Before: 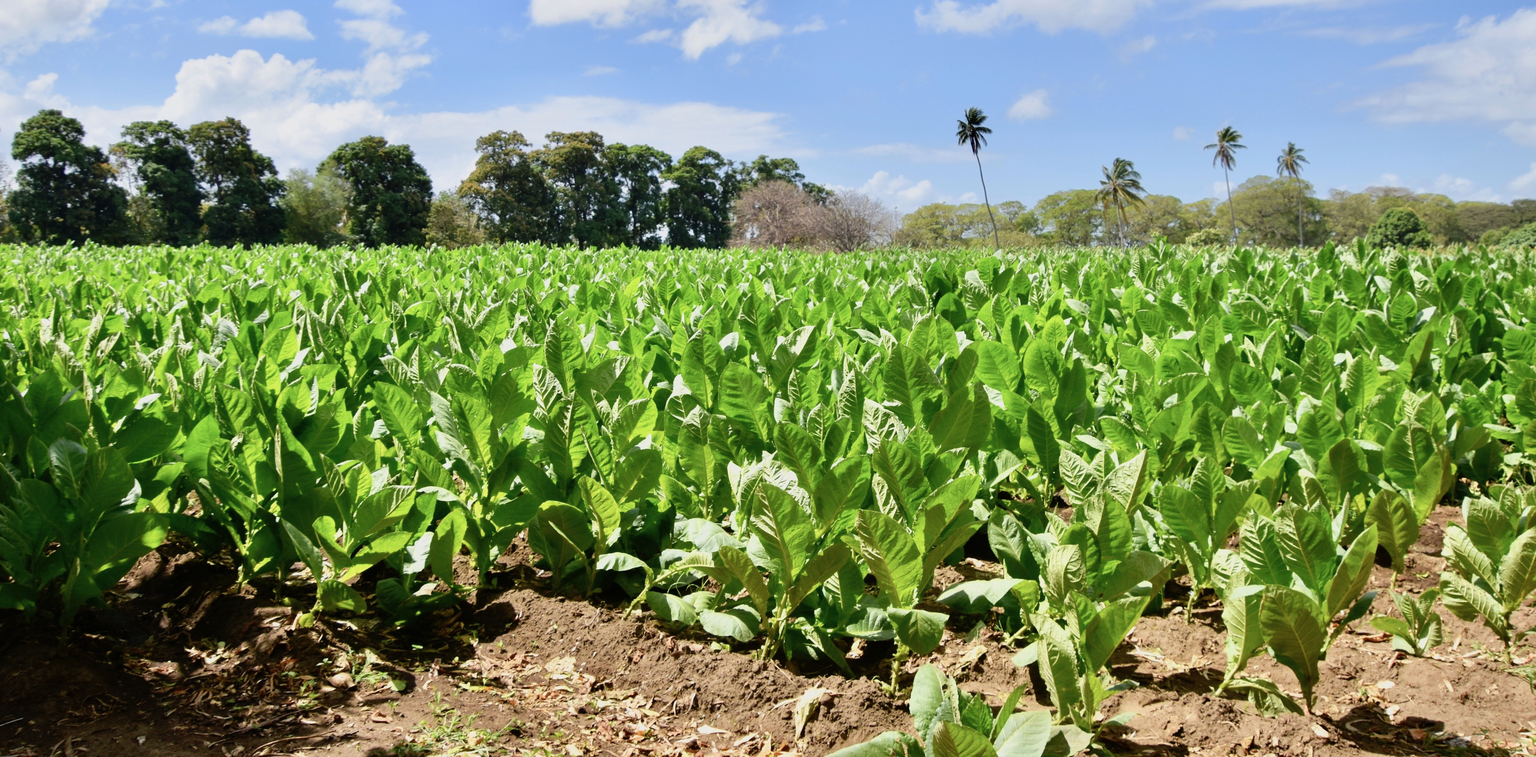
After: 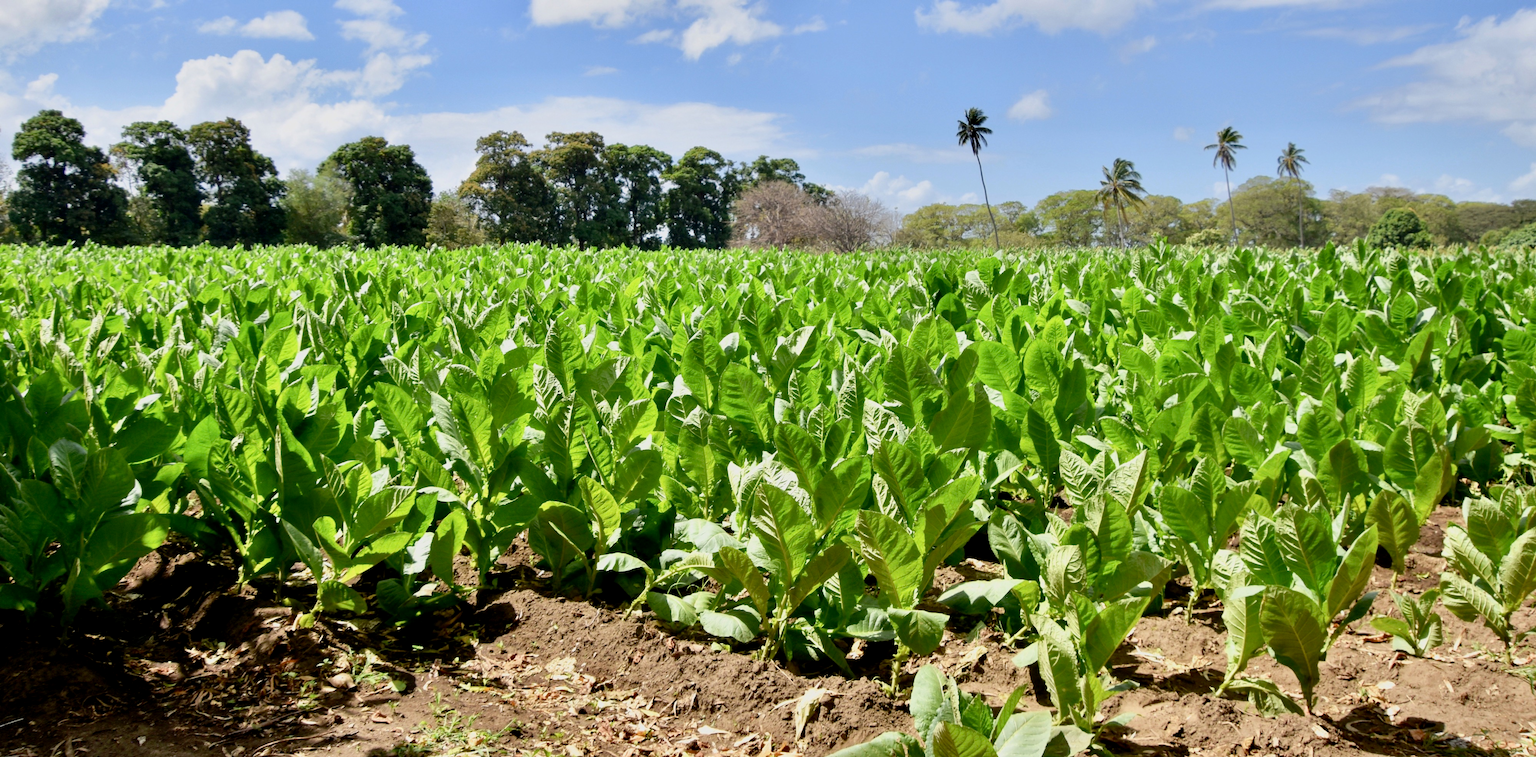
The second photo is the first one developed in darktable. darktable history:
shadows and highlights: shadows 29.62, highlights -30.29, low approximation 0.01, soften with gaussian
